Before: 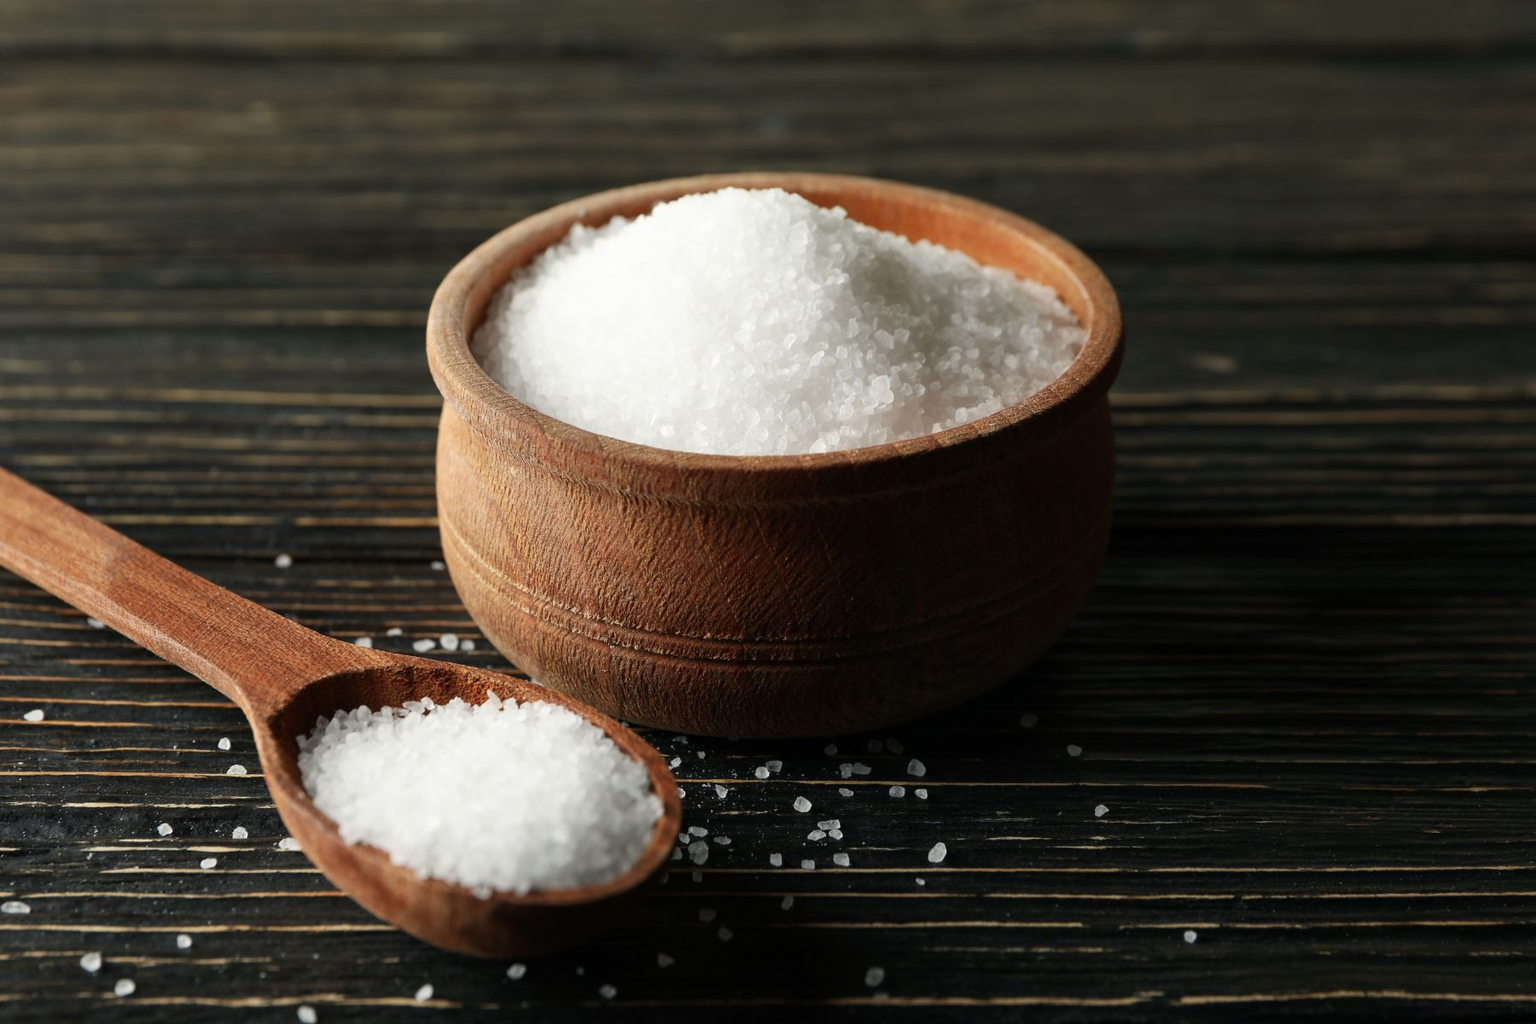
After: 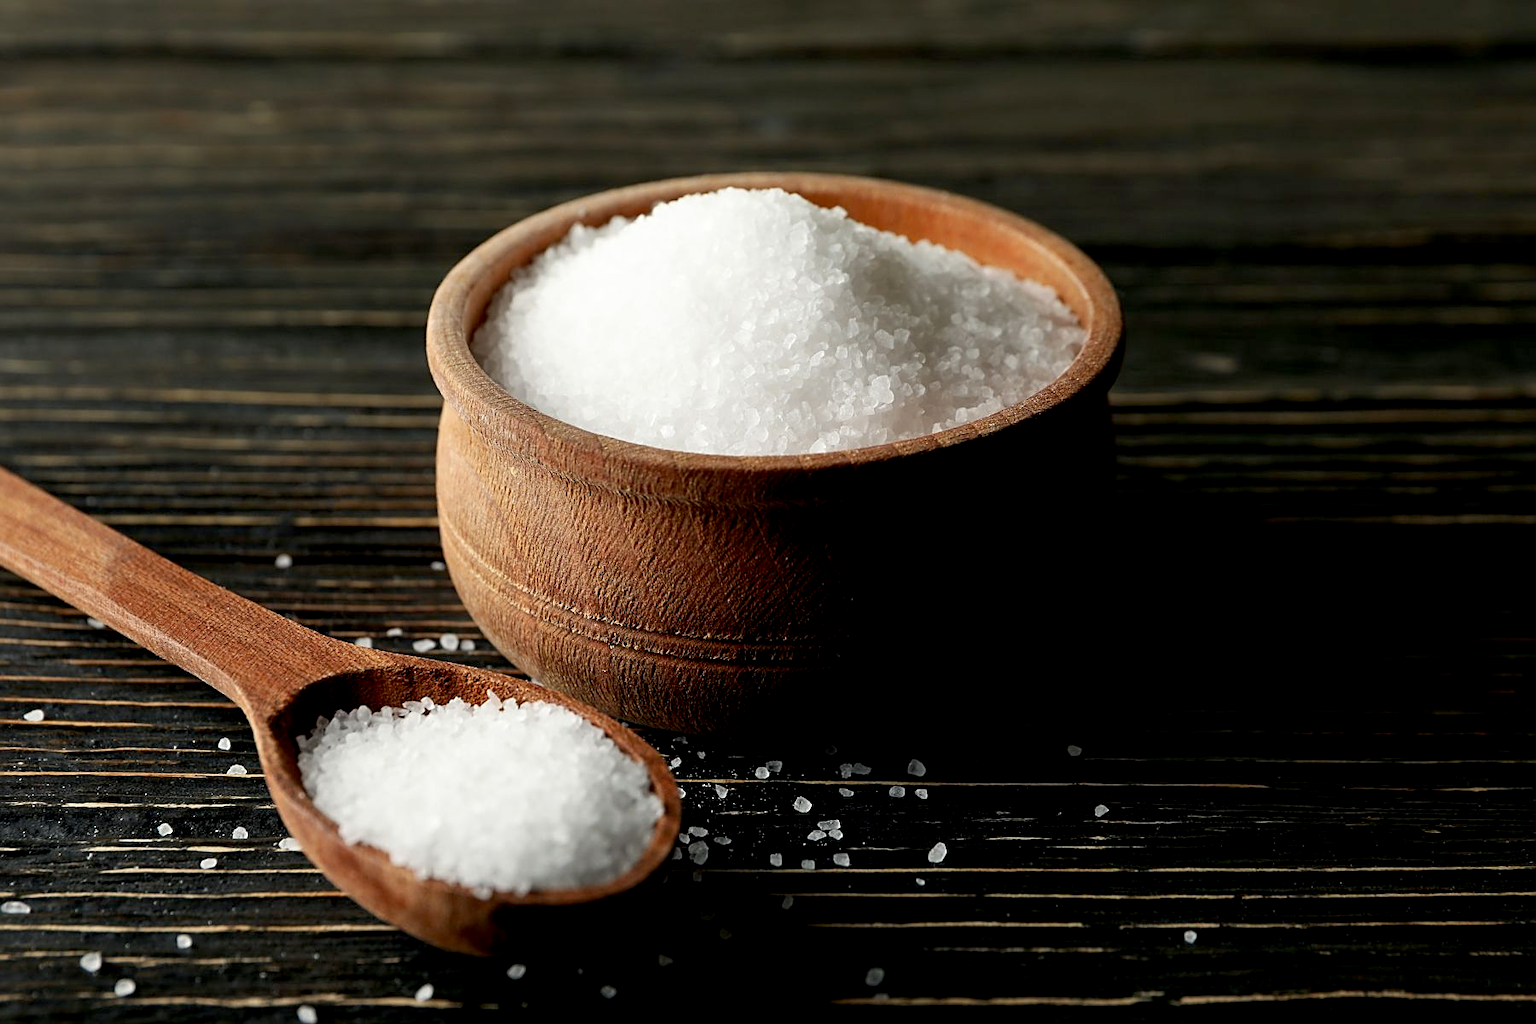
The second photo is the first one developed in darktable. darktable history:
sharpen: on, module defaults
exposure: black level correction 0.009, exposure 0.016 EV, compensate highlight preservation false
